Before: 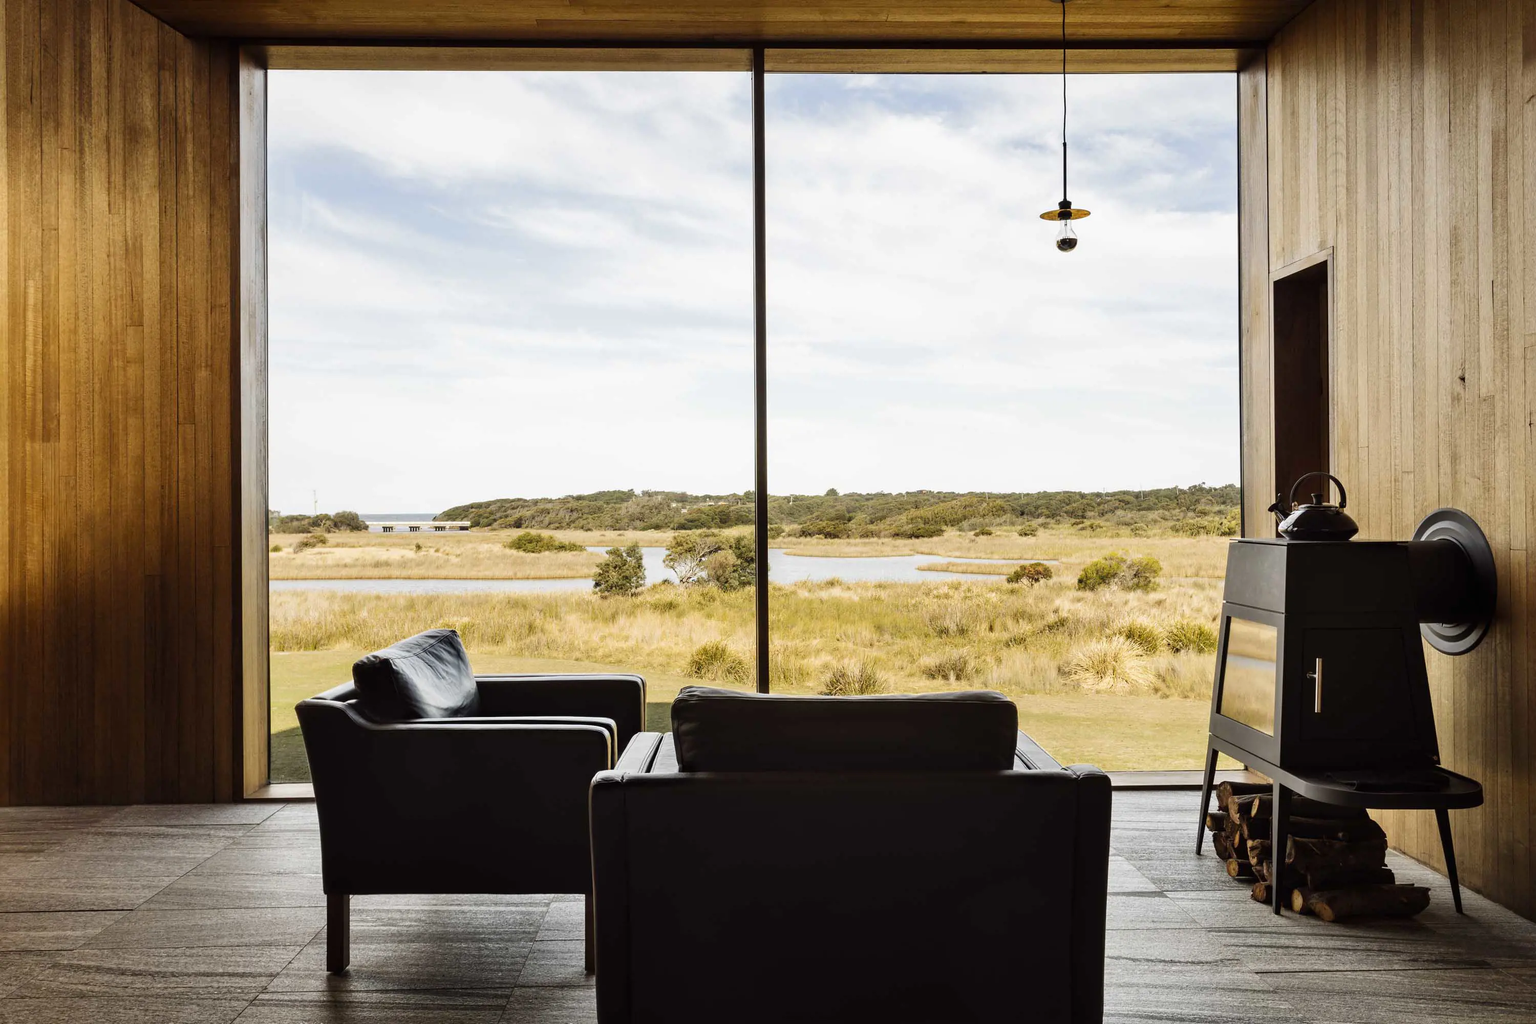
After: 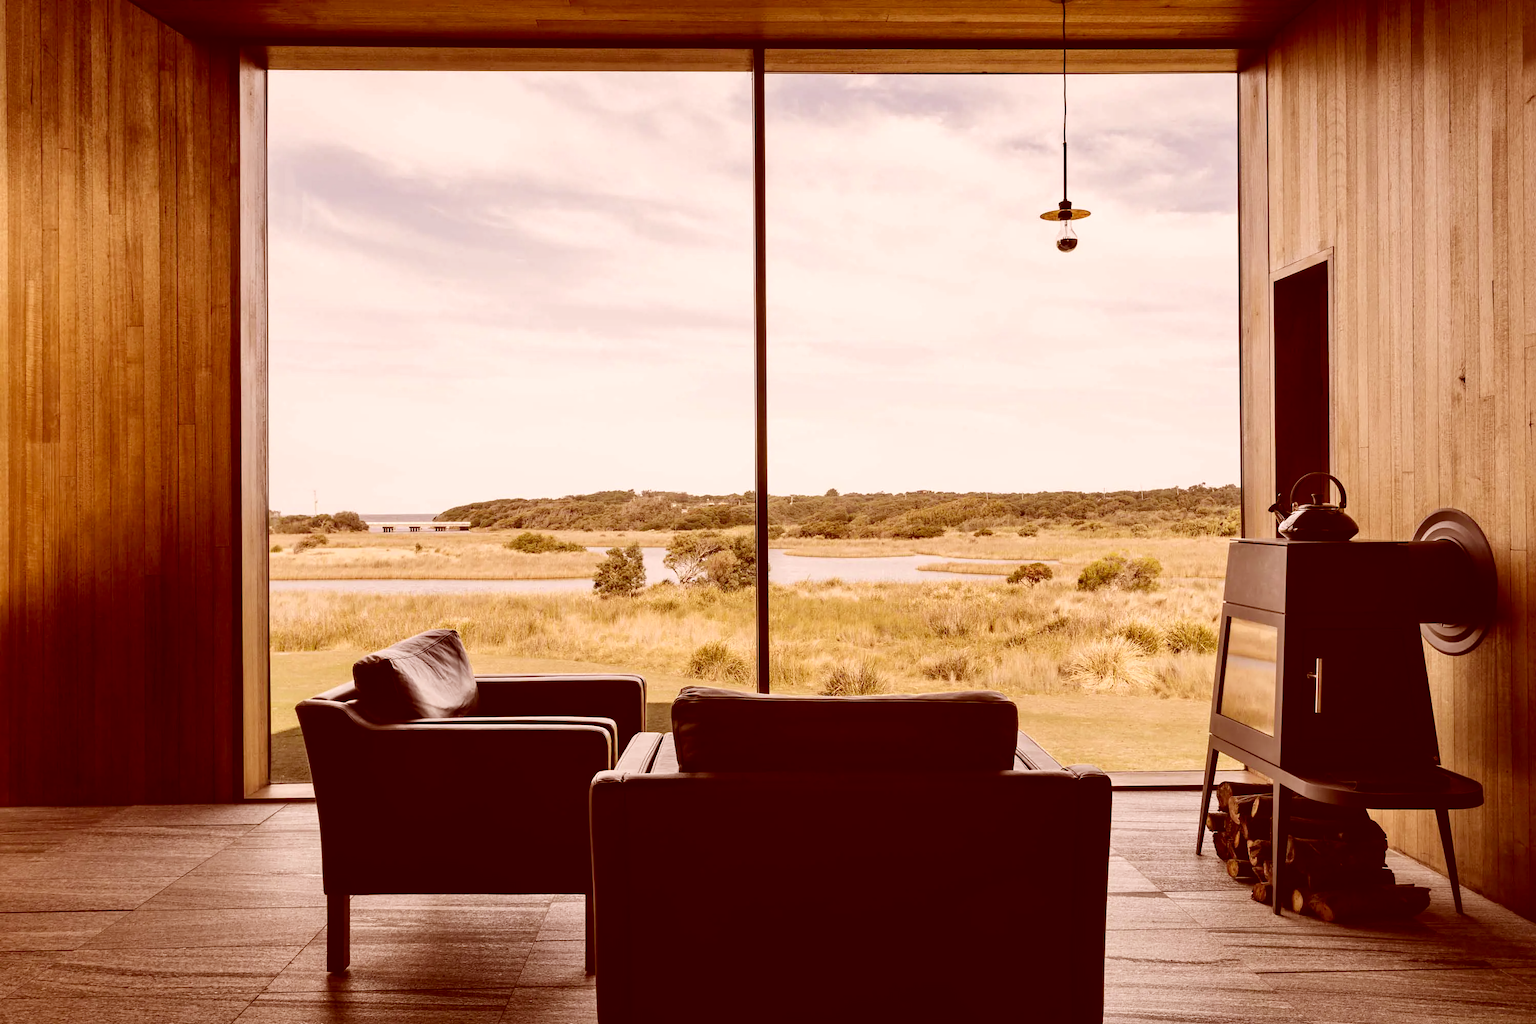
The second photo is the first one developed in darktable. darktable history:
color correction: highlights a* 9.51, highlights b* 9.05, shadows a* 39.33, shadows b* 39.29, saturation 0.794
